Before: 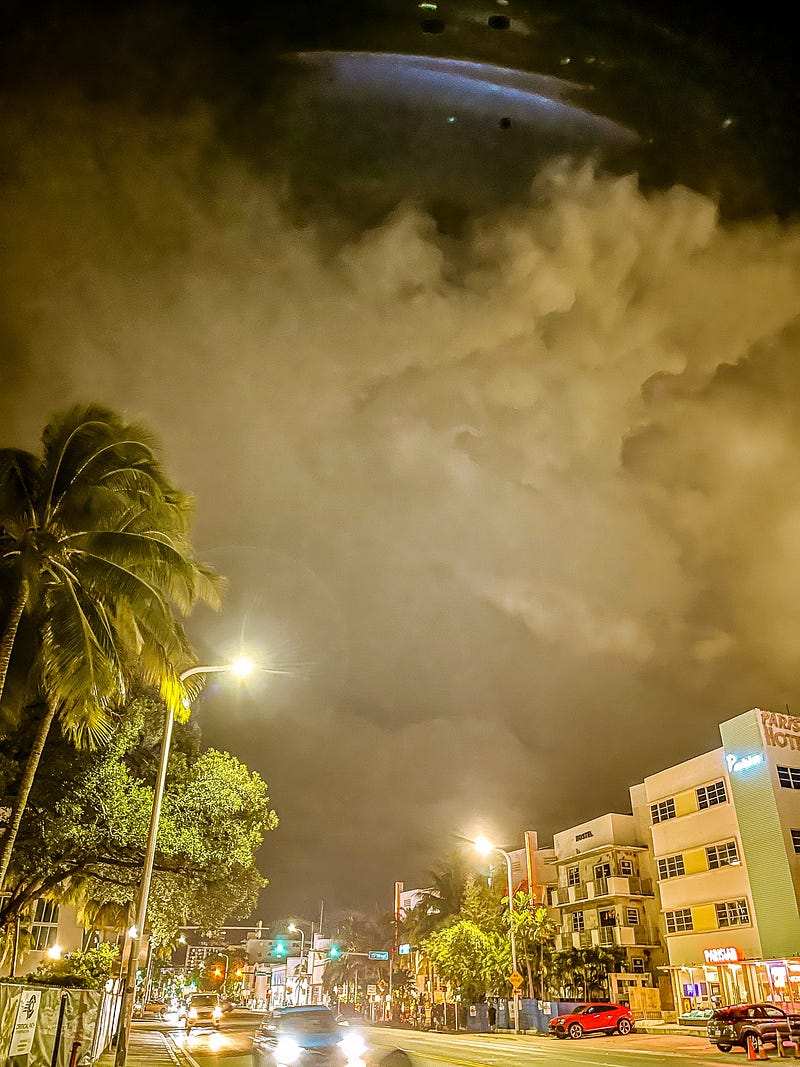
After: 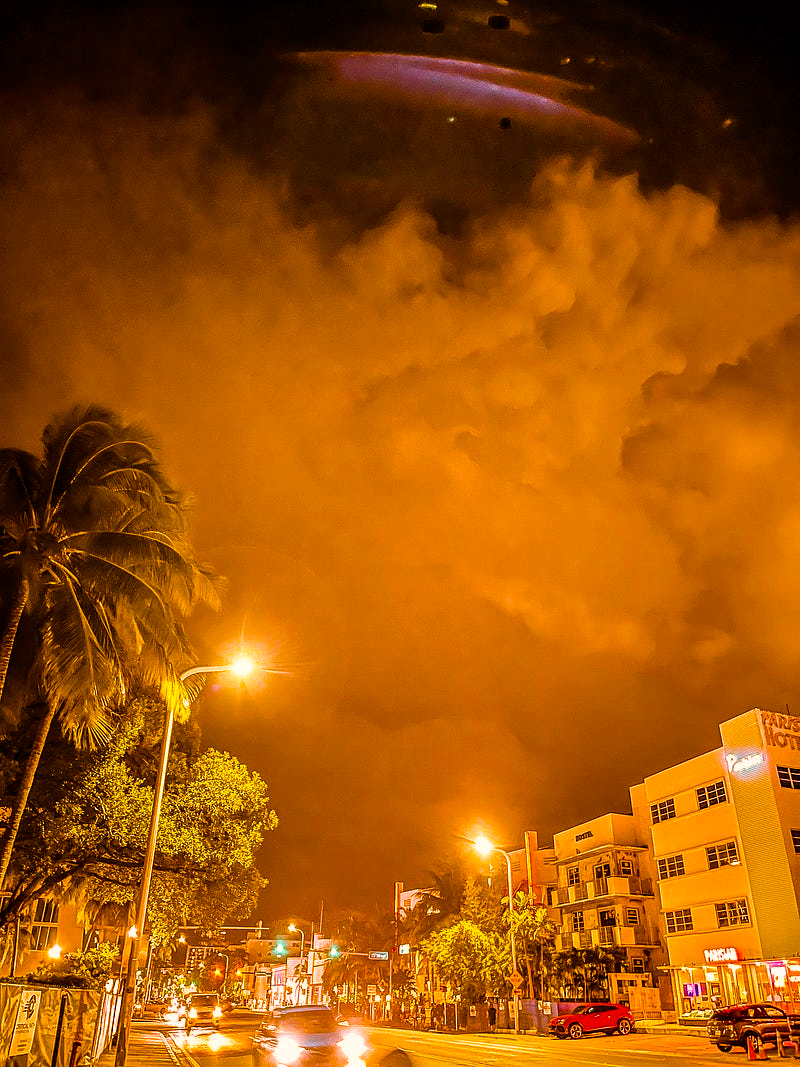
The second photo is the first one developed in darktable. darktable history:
color balance rgb: shadows lift › chroma 9.581%, shadows lift › hue 46.72°, power › chroma 1.577%, power › hue 27.25°, highlights gain › luminance 17.862%, shadows fall-off 298.439%, white fulcrum 1.99 EV, highlights fall-off 298.071%, perceptual saturation grading › global saturation 20%, perceptual saturation grading › highlights -25.404%, perceptual saturation grading › shadows 49.255%, mask middle-gray fulcrum 99.827%, global vibrance 15.179%, contrast gray fulcrum 38.286%
